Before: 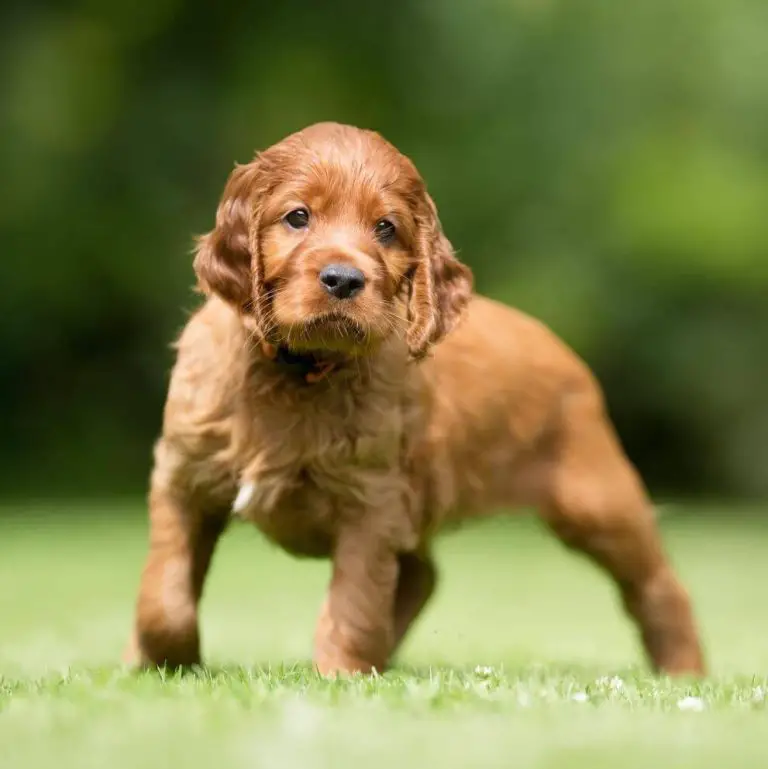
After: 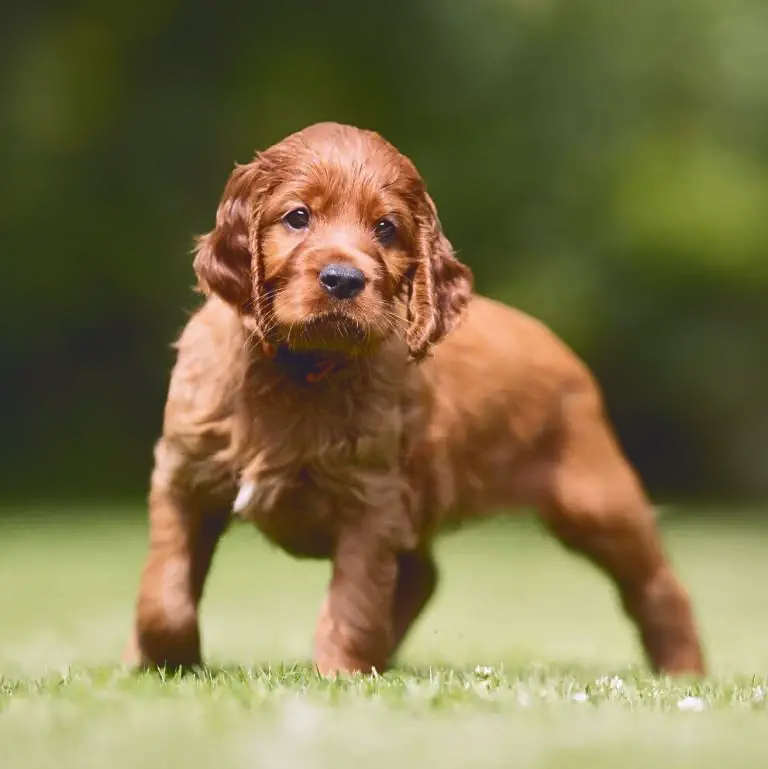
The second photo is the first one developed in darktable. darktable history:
local contrast: mode bilateral grid, contrast 20, coarseness 50, detail 120%, midtone range 0.2
tone curve: curves: ch0 [(0, 0.142) (0.384, 0.314) (0.752, 0.711) (0.991, 0.95)]; ch1 [(0.006, 0.129) (0.346, 0.384) (1, 1)]; ch2 [(0.003, 0.057) (0.261, 0.248) (1, 1)], color space Lab, independent channels
sharpen: radius 1.864, amount 0.398, threshold 1.271
